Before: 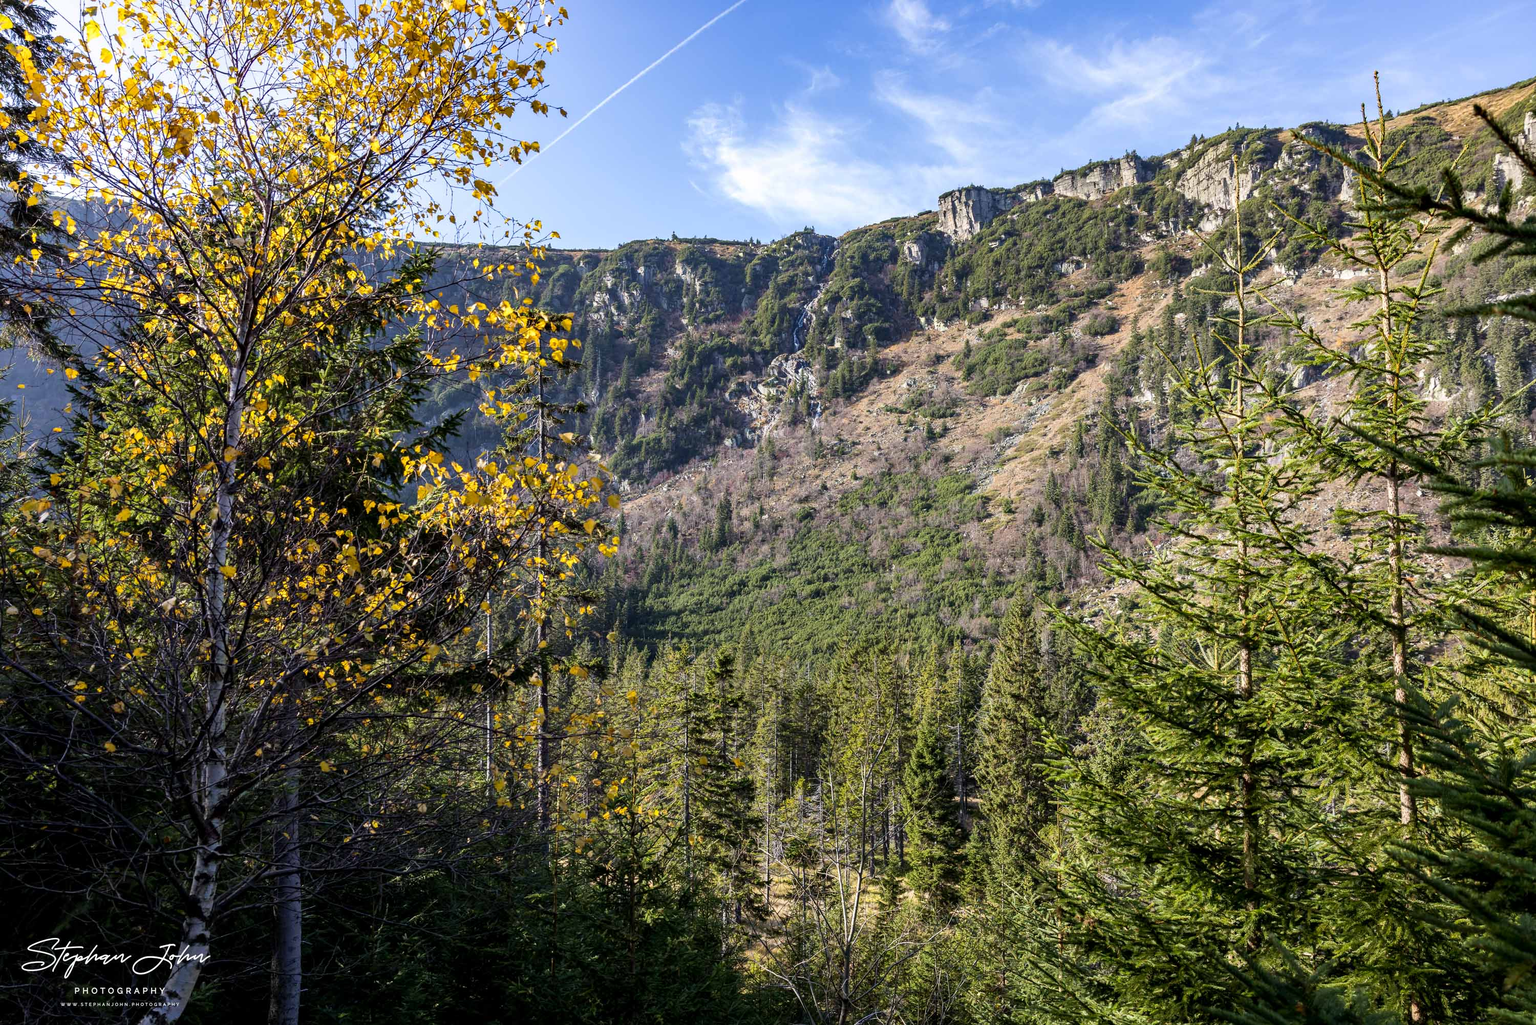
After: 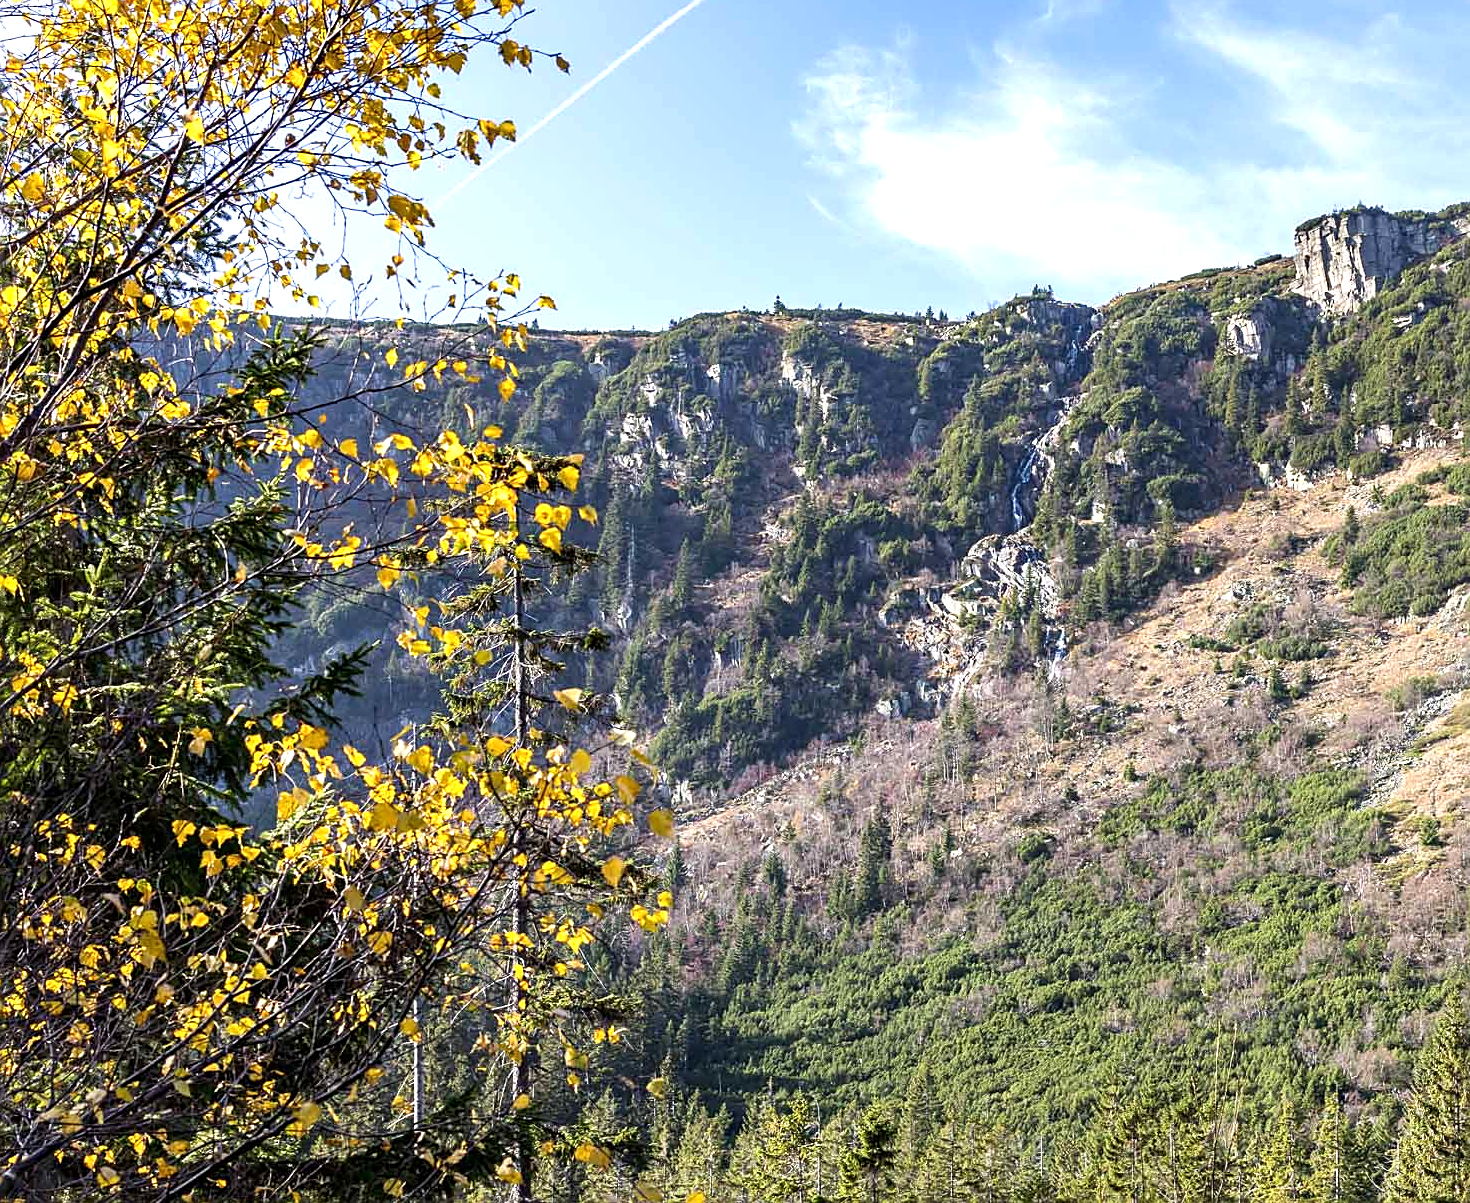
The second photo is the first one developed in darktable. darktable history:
exposure: exposure 0.493 EV, compensate highlight preservation false
tone equalizer: mask exposure compensation -0.507 EV
crop: left 17.956%, top 7.83%, right 33.014%, bottom 32.046%
sharpen: on, module defaults
